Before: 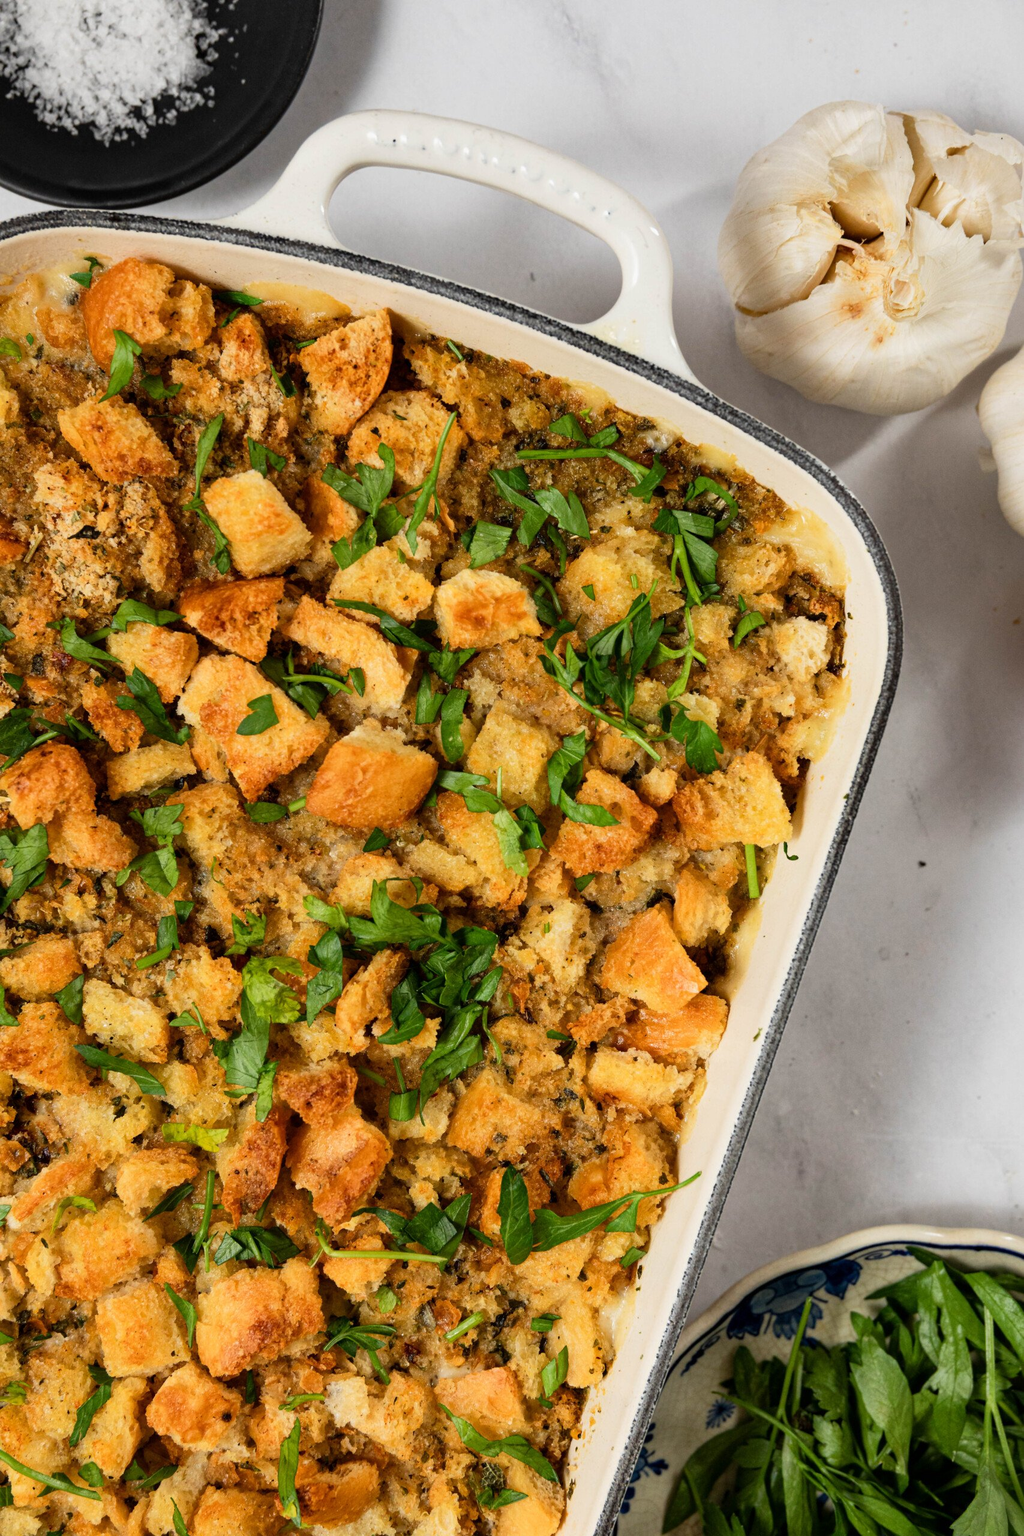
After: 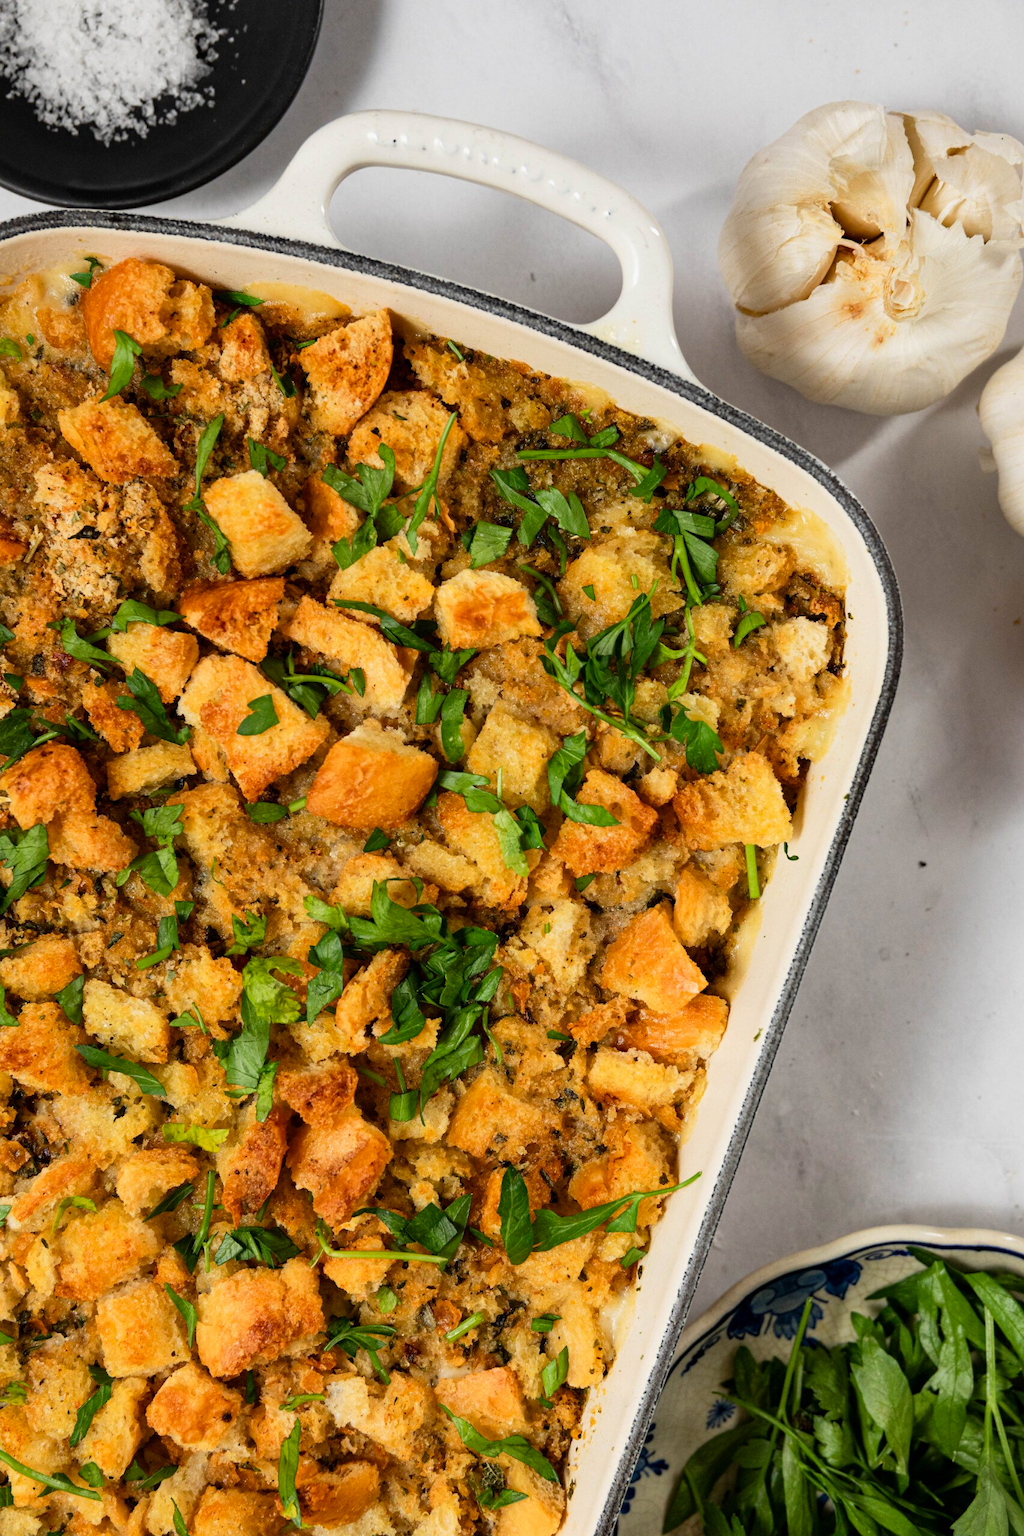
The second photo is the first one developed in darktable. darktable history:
contrast brightness saturation: contrast 0.039, saturation 0.069
